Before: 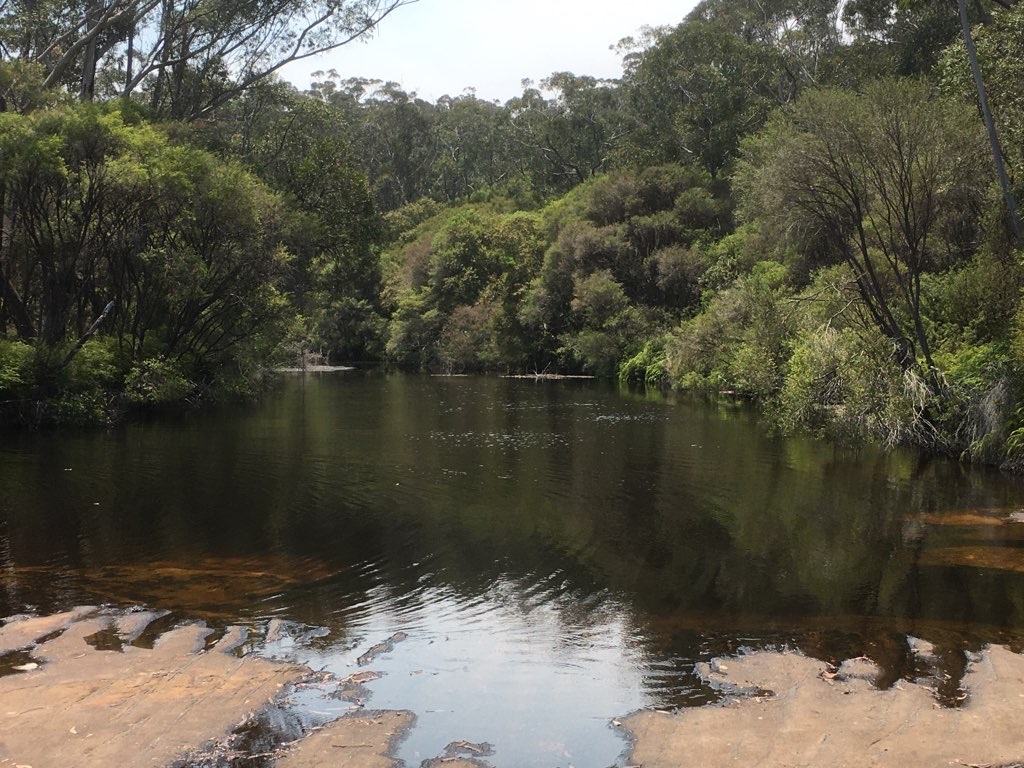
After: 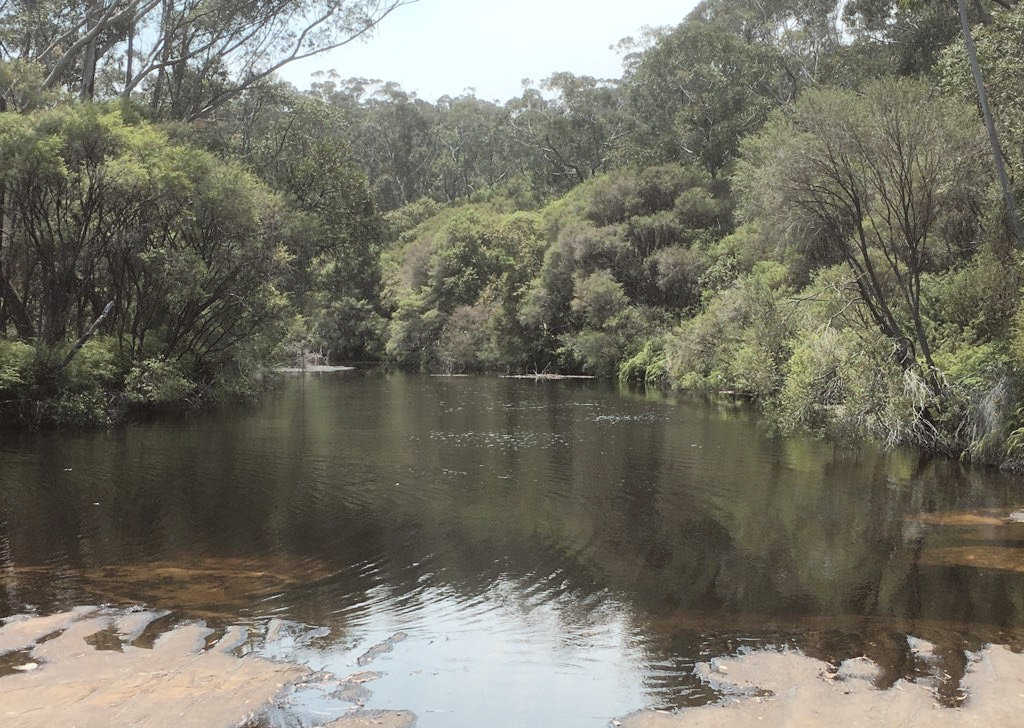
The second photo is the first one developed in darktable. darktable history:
color correction: highlights a* -2.73, highlights b* -2.09, shadows a* 2.41, shadows b* 2.73
color balance rgb: perceptual saturation grading › global saturation 25%, perceptual brilliance grading › mid-tones 10%, perceptual brilliance grading › shadows 15%, global vibrance 20%
crop and rotate: top 0%, bottom 5.097%
contrast brightness saturation: brightness 0.18, saturation -0.5
